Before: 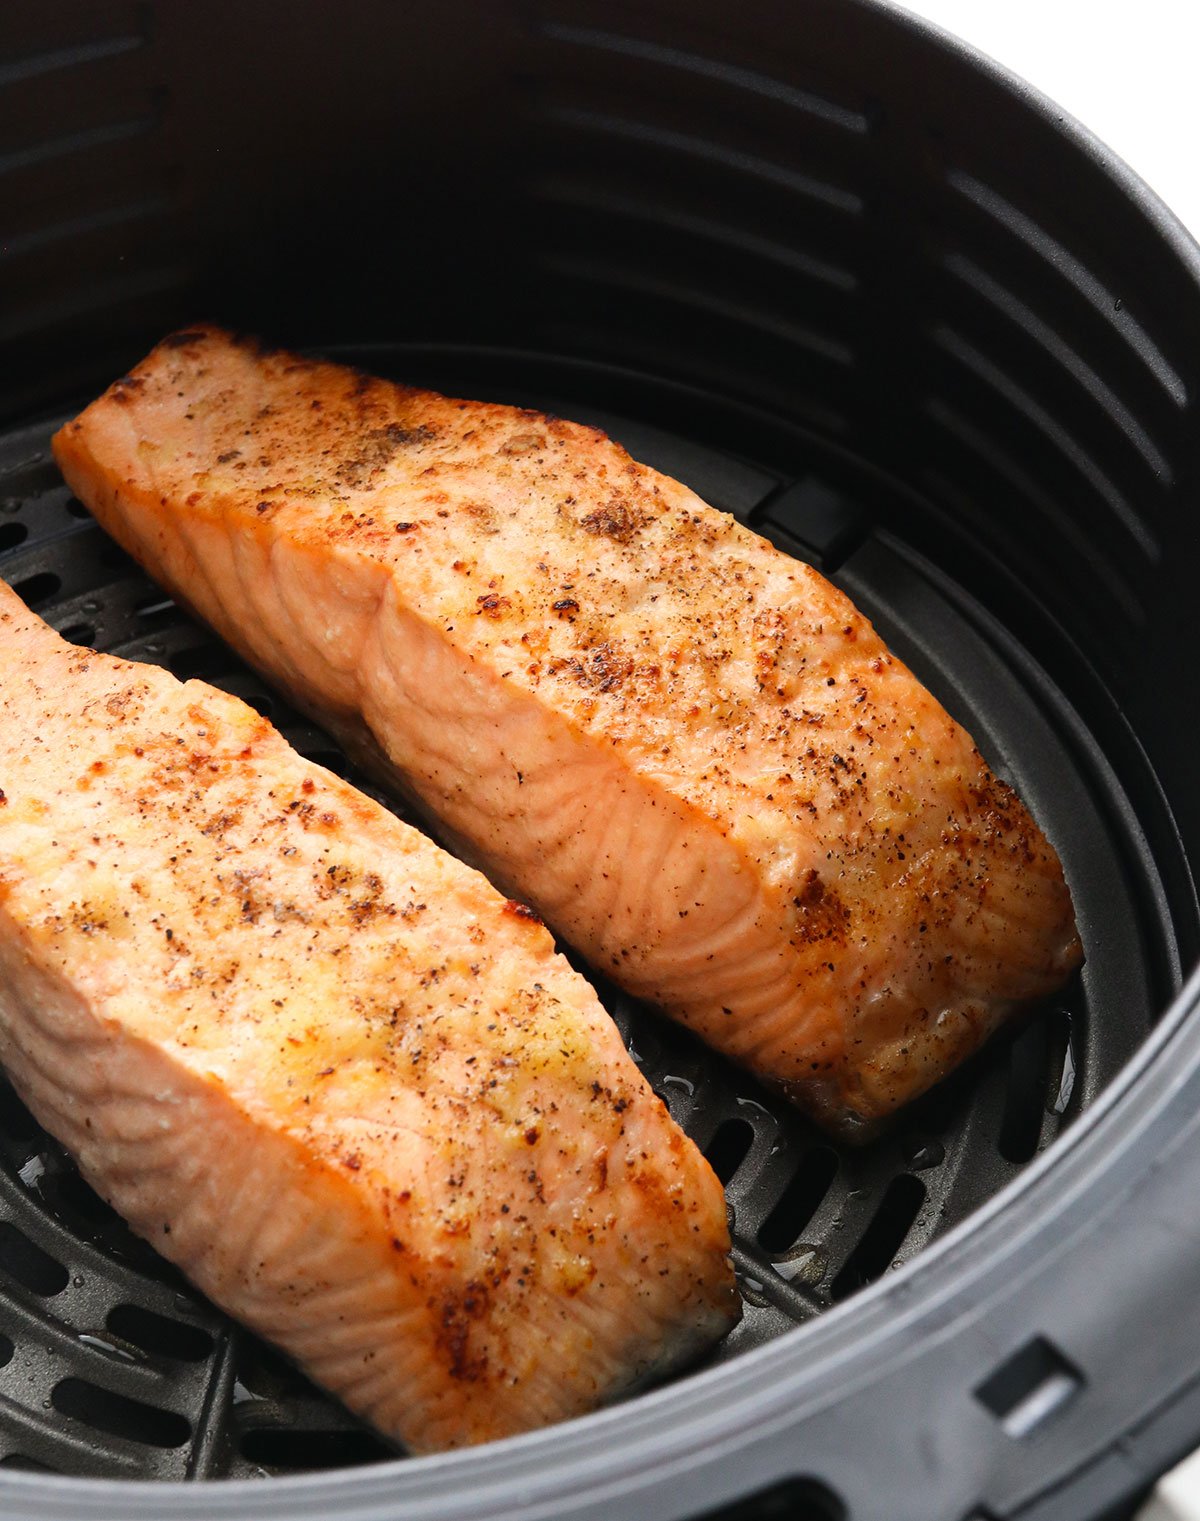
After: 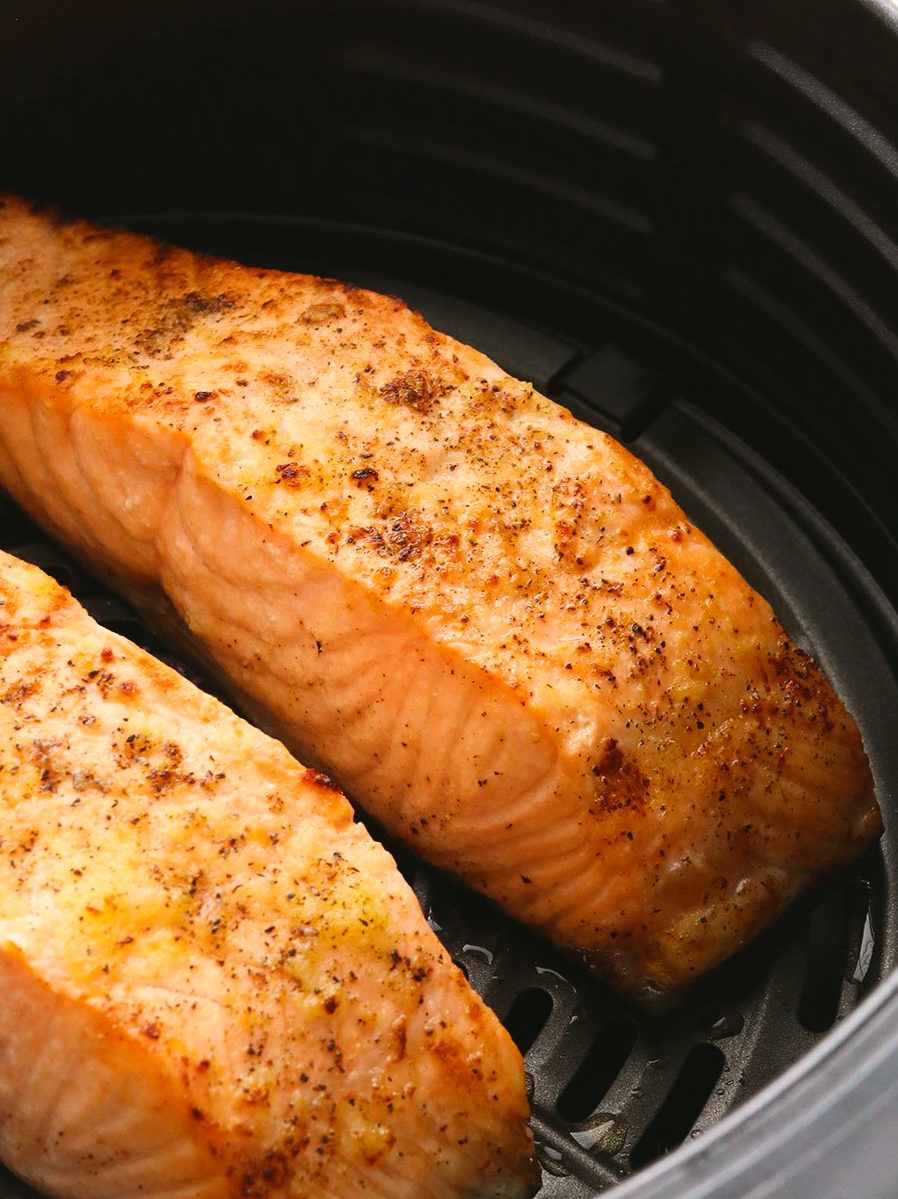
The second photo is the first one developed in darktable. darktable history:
color balance rgb: shadows lift › chroma 2%, shadows lift › hue 50°, power › hue 60°, highlights gain › chroma 1%, highlights gain › hue 60°, global offset › luminance 0.25%, global vibrance 30%
crop: left 16.768%, top 8.653%, right 8.362%, bottom 12.485%
color balance: mode lift, gamma, gain (sRGB), lift [1, 0.99, 1.01, 0.992], gamma [1, 1.037, 0.974, 0.963]
